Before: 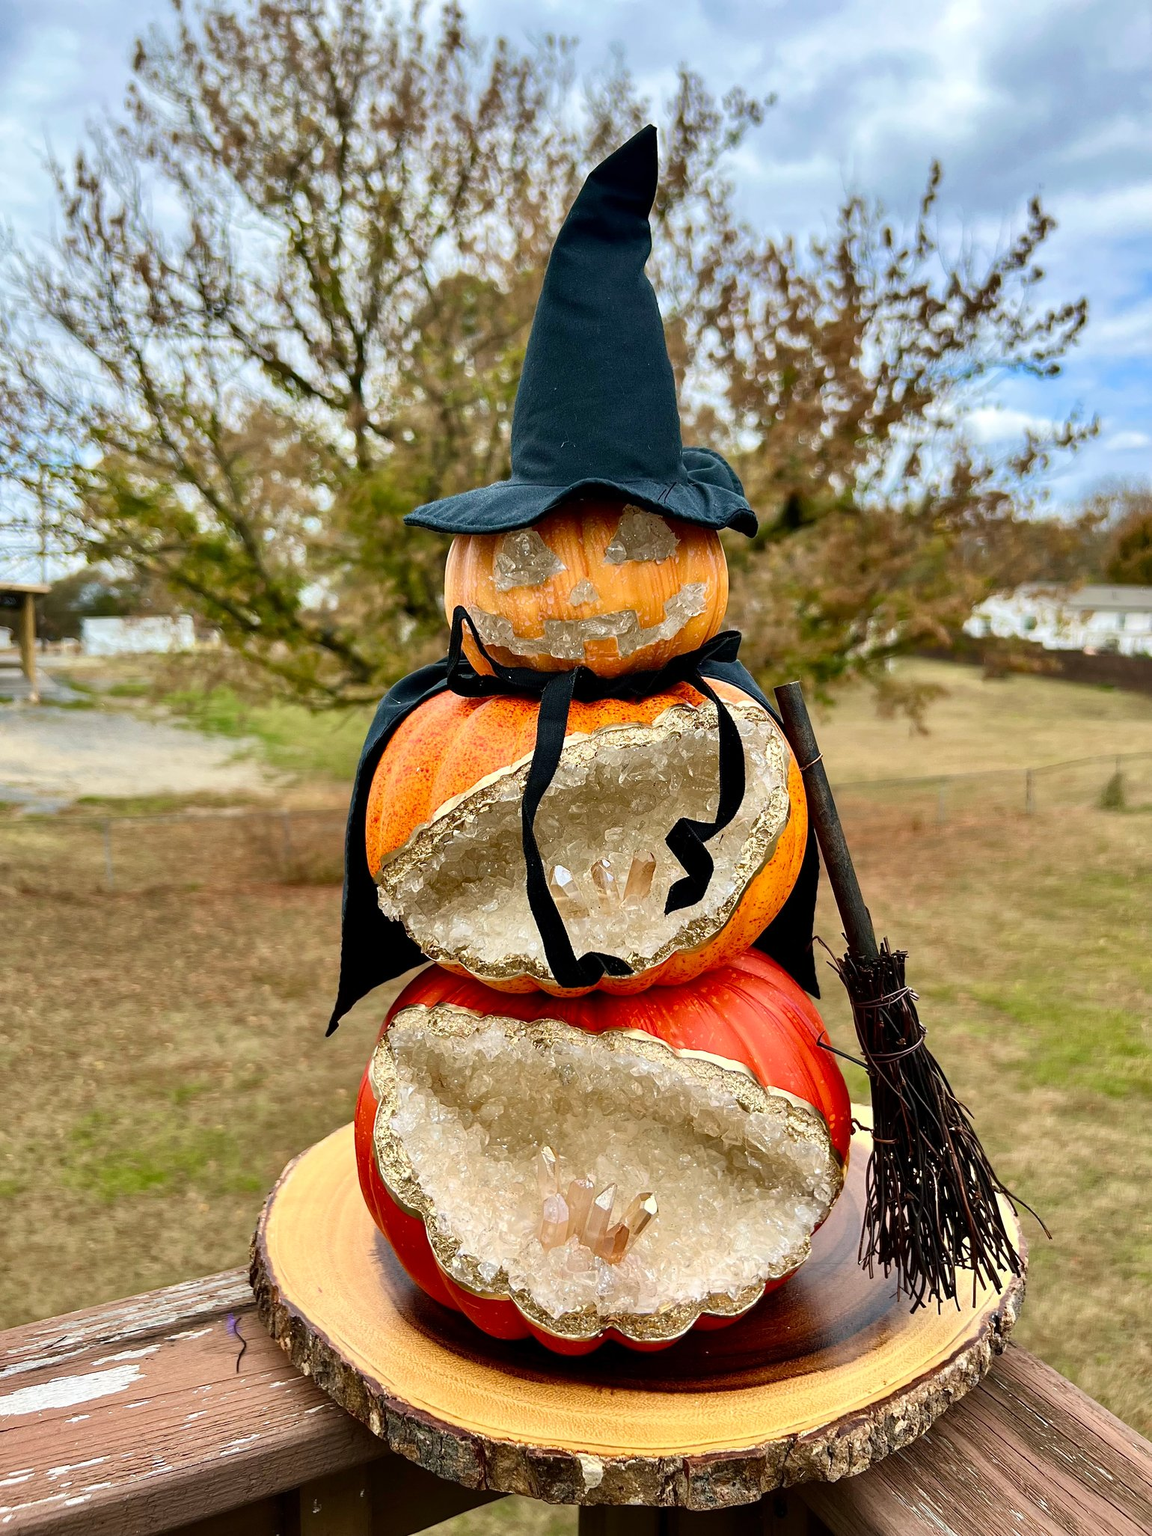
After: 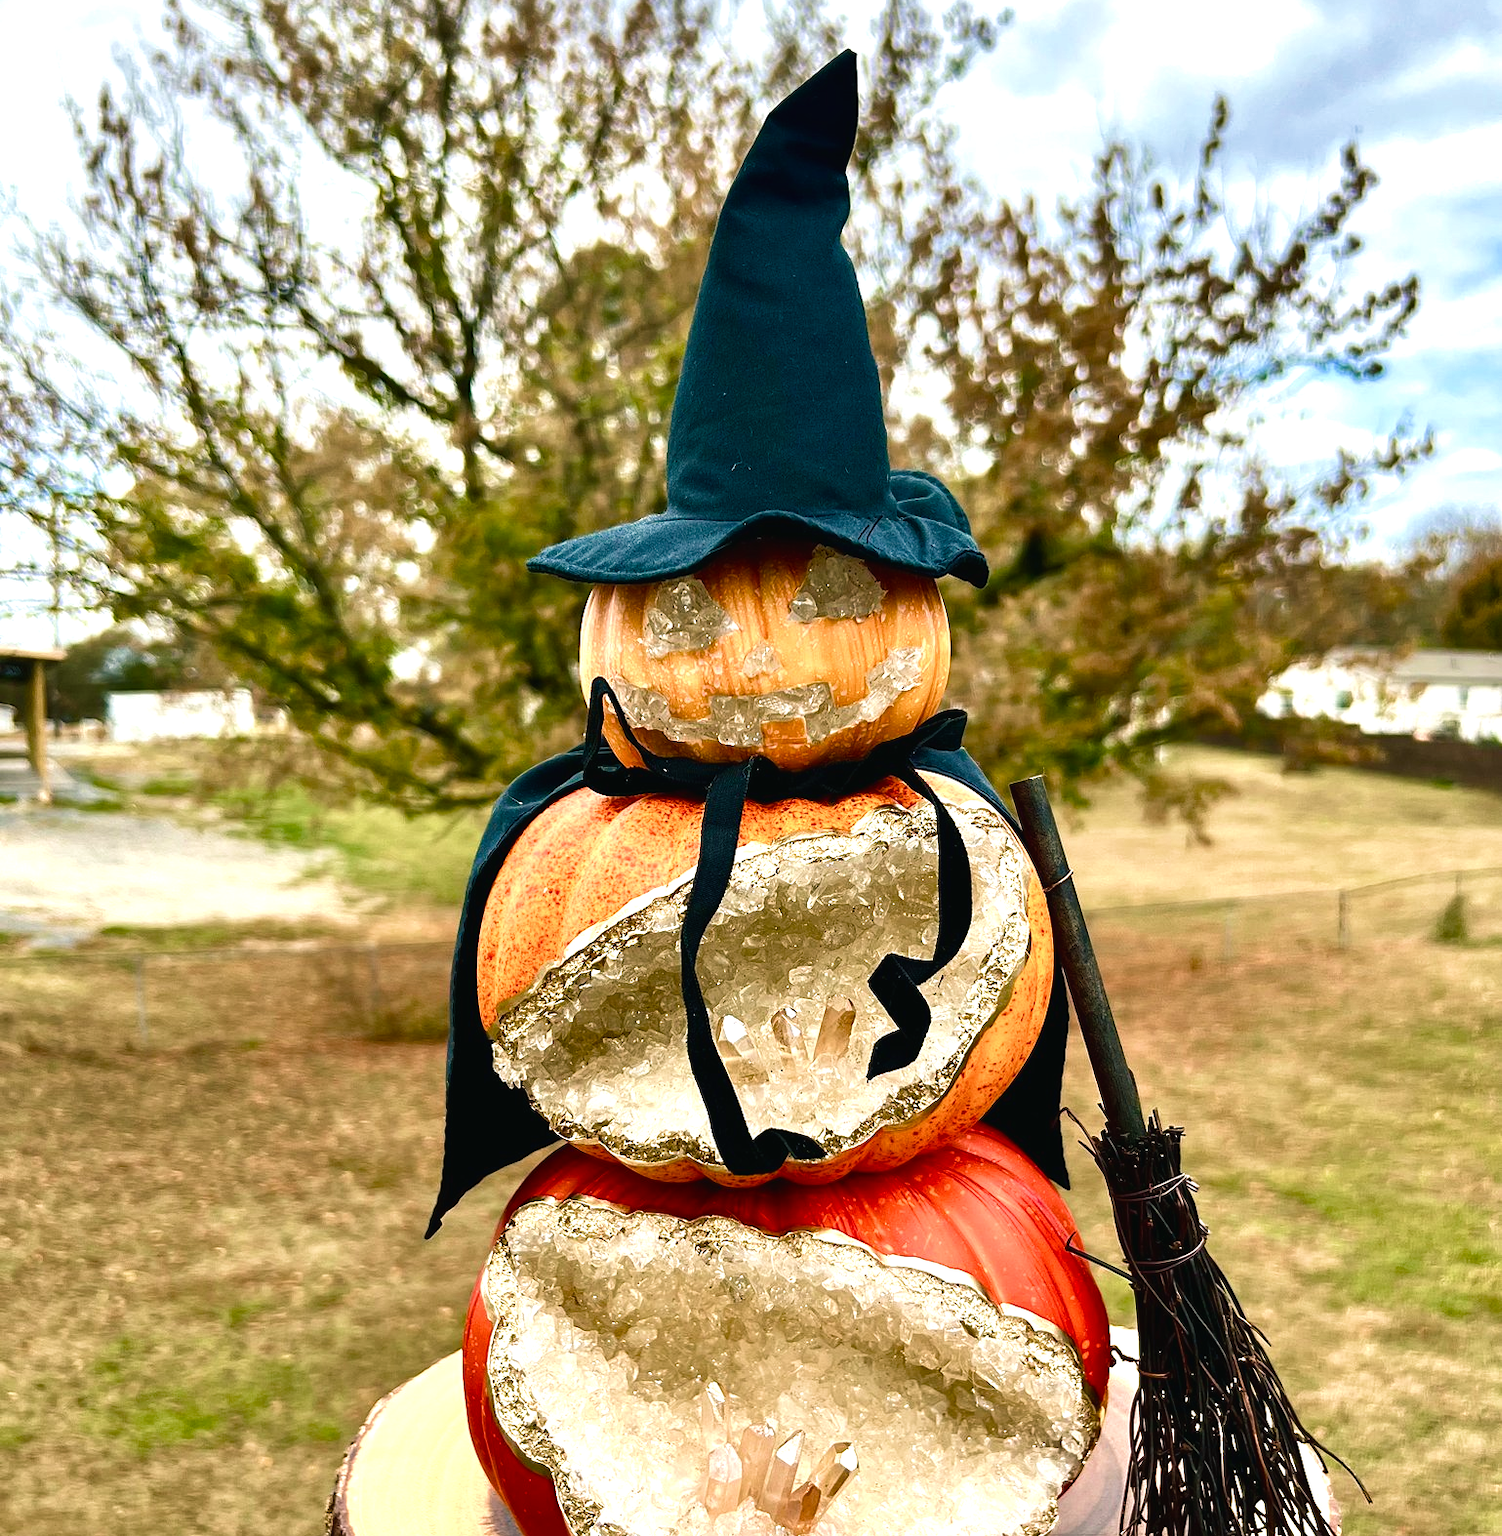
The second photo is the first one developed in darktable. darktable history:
color balance rgb: shadows lift › chroma 2.79%, shadows lift › hue 190.66°, power › hue 171.85°, highlights gain › chroma 2.16%, highlights gain › hue 75.26°, global offset › luminance -0.51%, perceptual saturation grading › highlights -33.8%, perceptual saturation grading › mid-tones 14.98%, perceptual saturation grading › shadows 48.43%, perceptual brilliance grading › highlights 15.68%, perceptual brilliance grading › mid-tones 6.62%, perceptual brilliance grading › shadows -14.98%, global vibrance 11.32%, contrast 5.05%
velvia: on, module defaults
exposure: black level correction -0.008, exposure 0.067 EV, compensate highlight preservation false
crop: top 5.667%, bottom 17.637%
